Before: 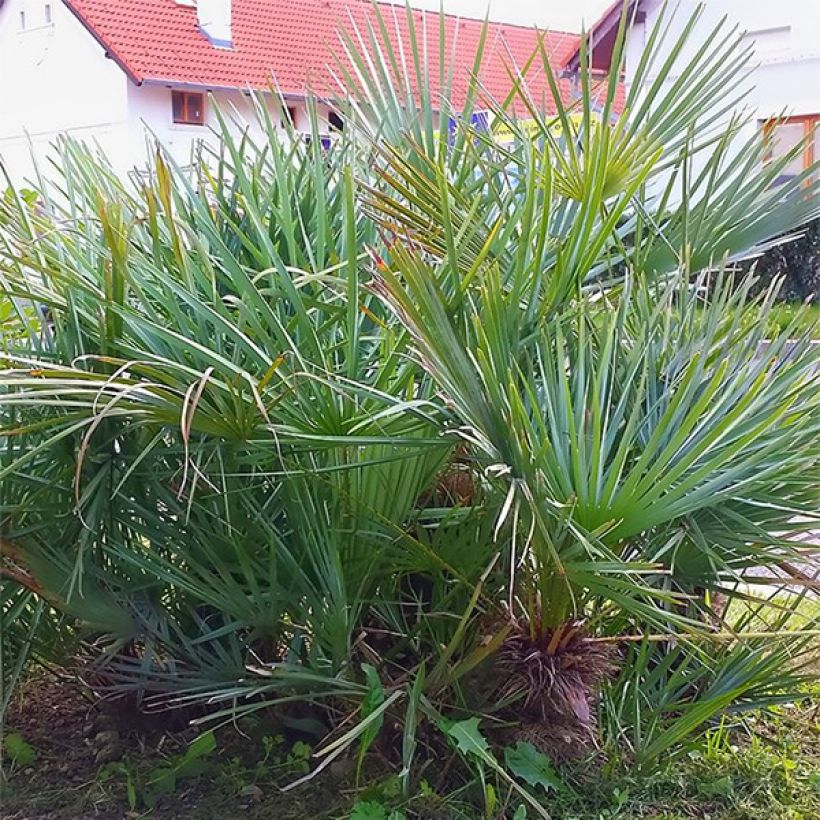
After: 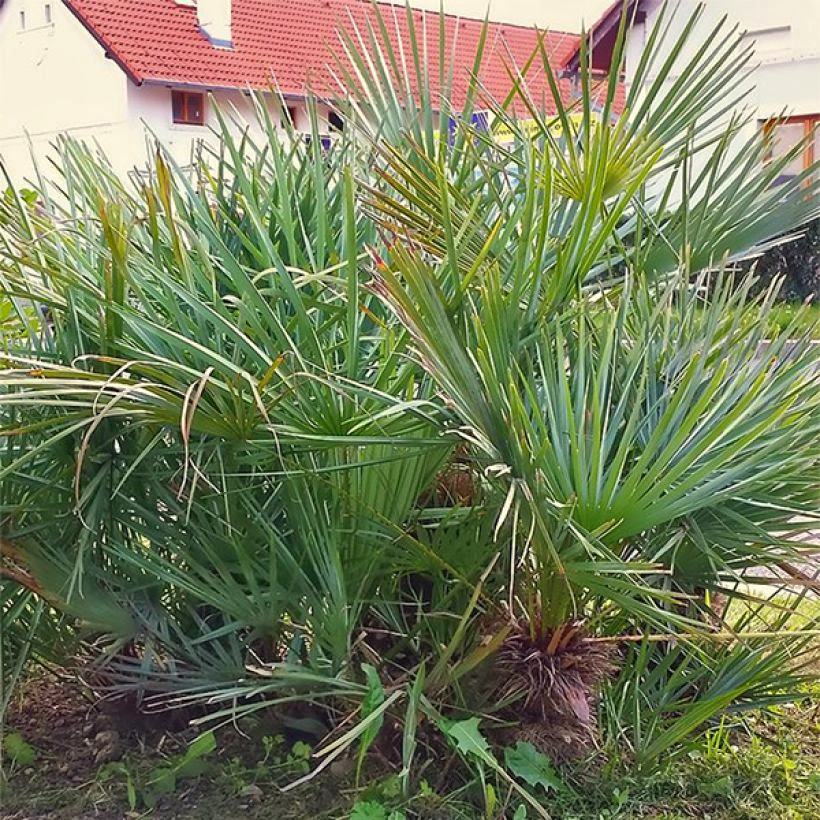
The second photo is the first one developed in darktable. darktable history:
shadows and highlights: shadows 60, soften with gaussian
white balance: red 1.029, blue 0.92
